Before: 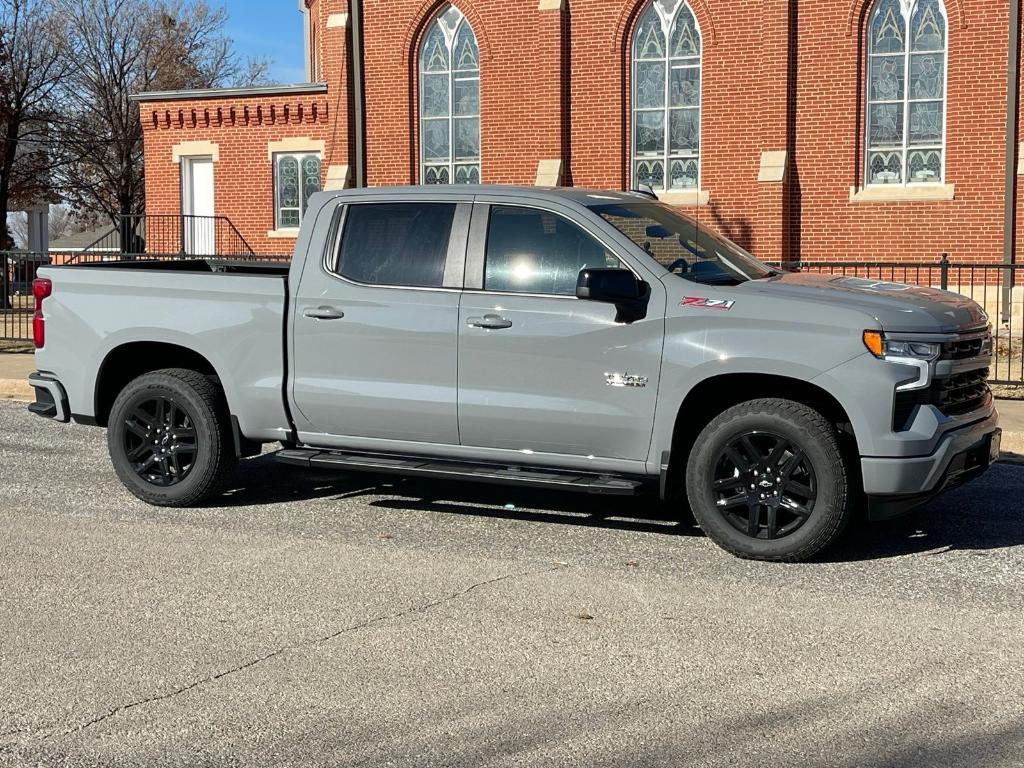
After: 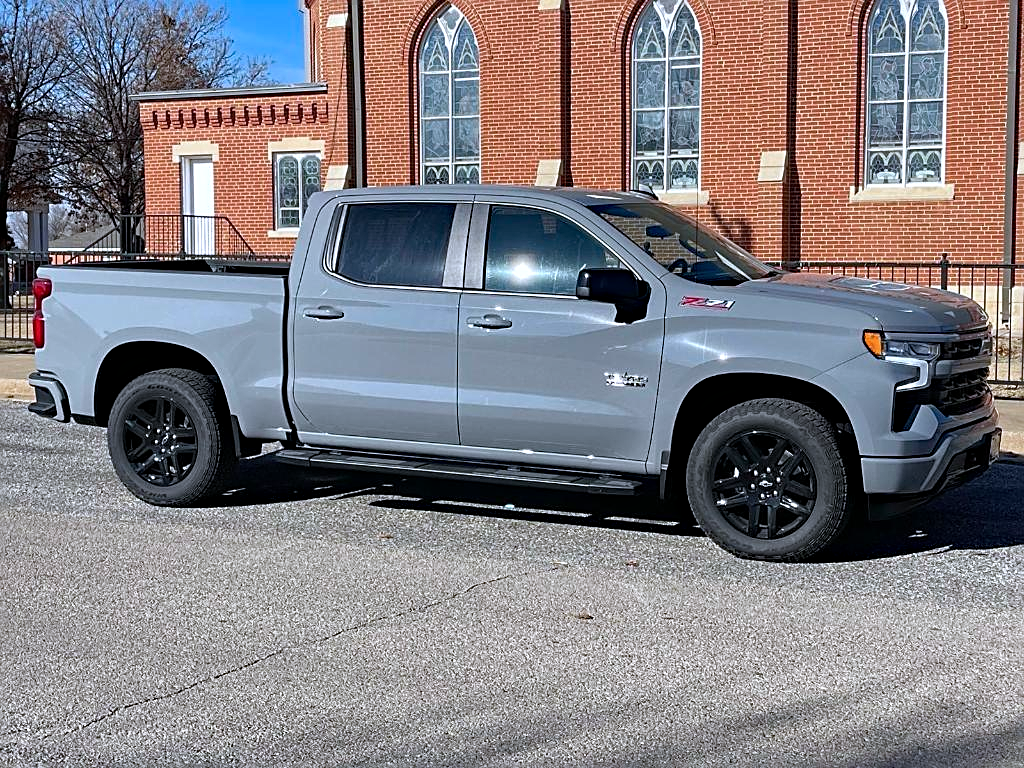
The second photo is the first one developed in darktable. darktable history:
color calibration: illuminant as shot in camera, x 0.37, y 0.382, temperature 4320.04 K
shadows and highlights: shadows 33.39, highlights -46.07, compress 49.99%, soften with gaussian
haze removal: strength 0.297, distance 0.247, adaptive false
sharpen: on, module defaults
